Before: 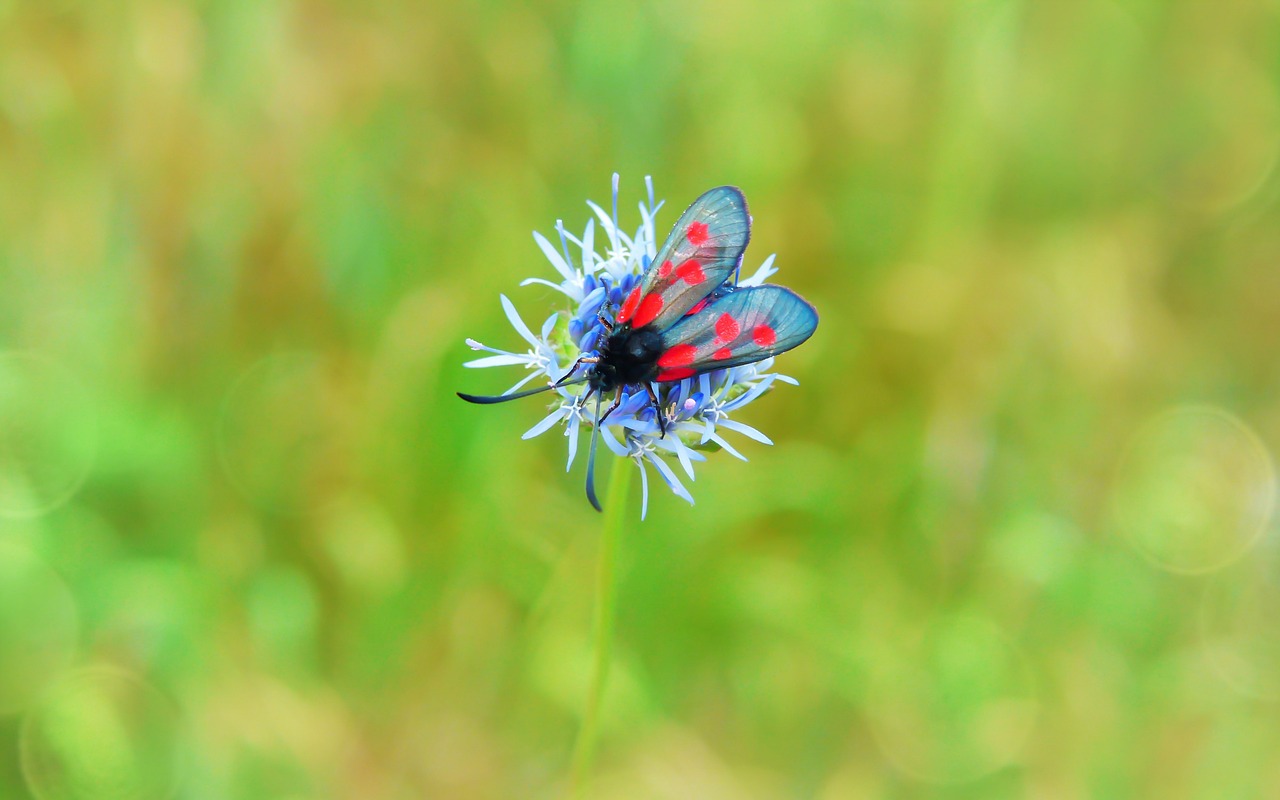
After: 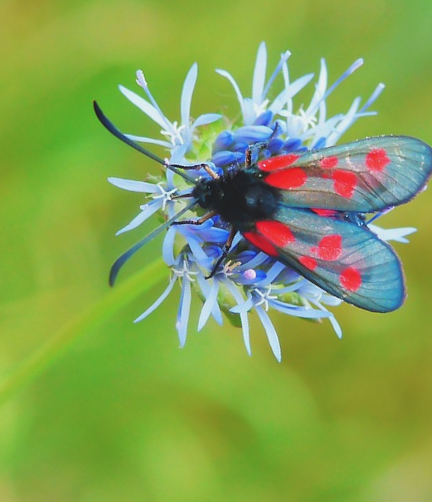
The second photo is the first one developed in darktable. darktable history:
exposure: black level correction -0.014, exposure -0.192 EV, compensate highlight preservation false
crop and rotate: angle -45.4°, top 16.257%, right 0.806%, bottom 11.745%
